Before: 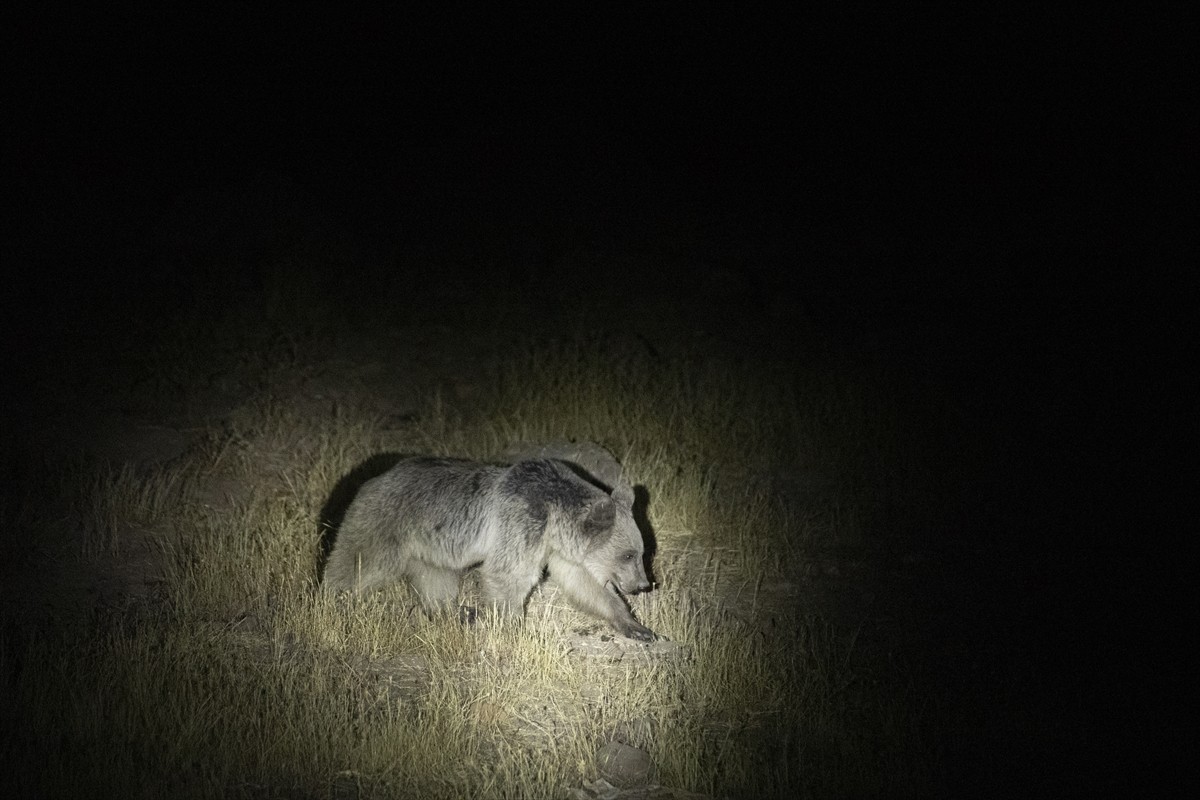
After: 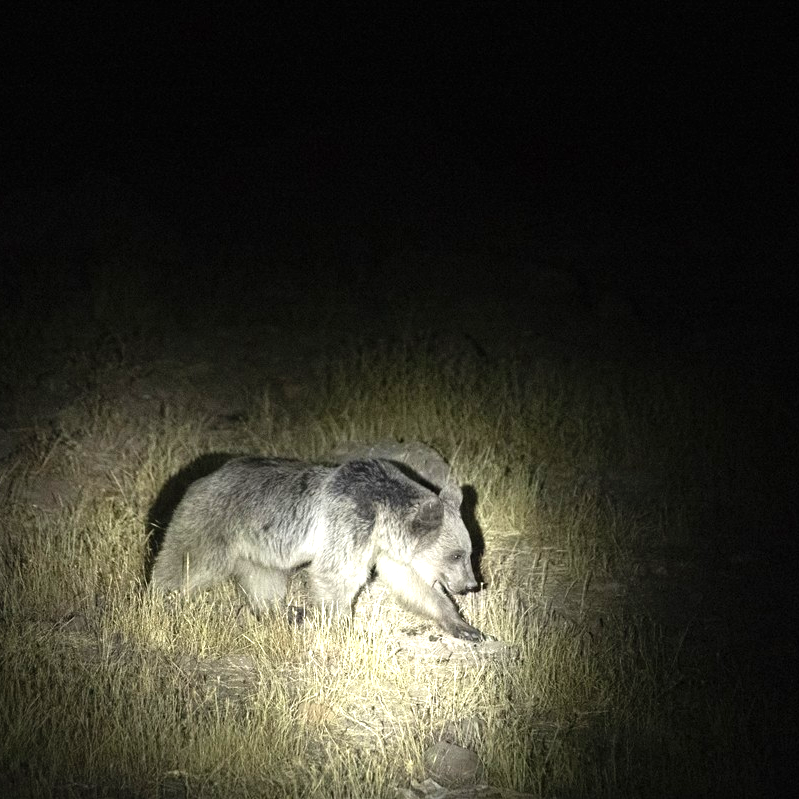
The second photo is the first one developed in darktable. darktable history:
levels: gray 50.87%, levels [0, 0.374, 0.749]
crop and rotate: left 14.375%, right 18.986%
